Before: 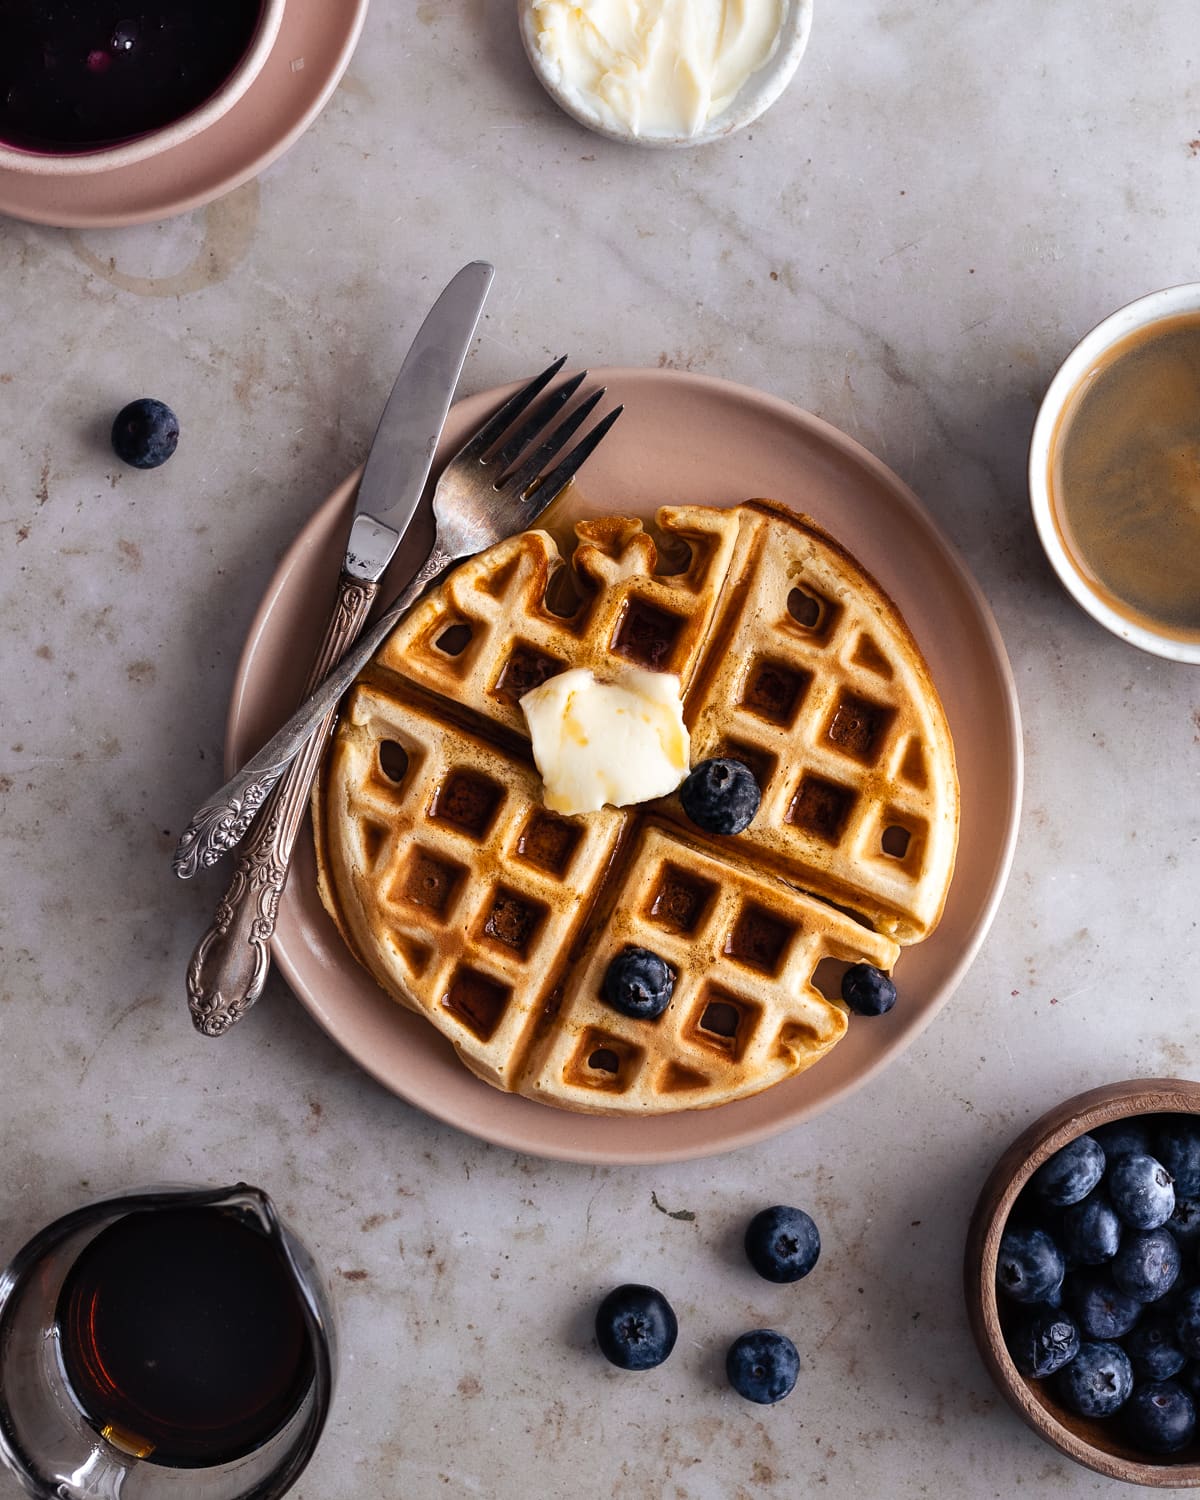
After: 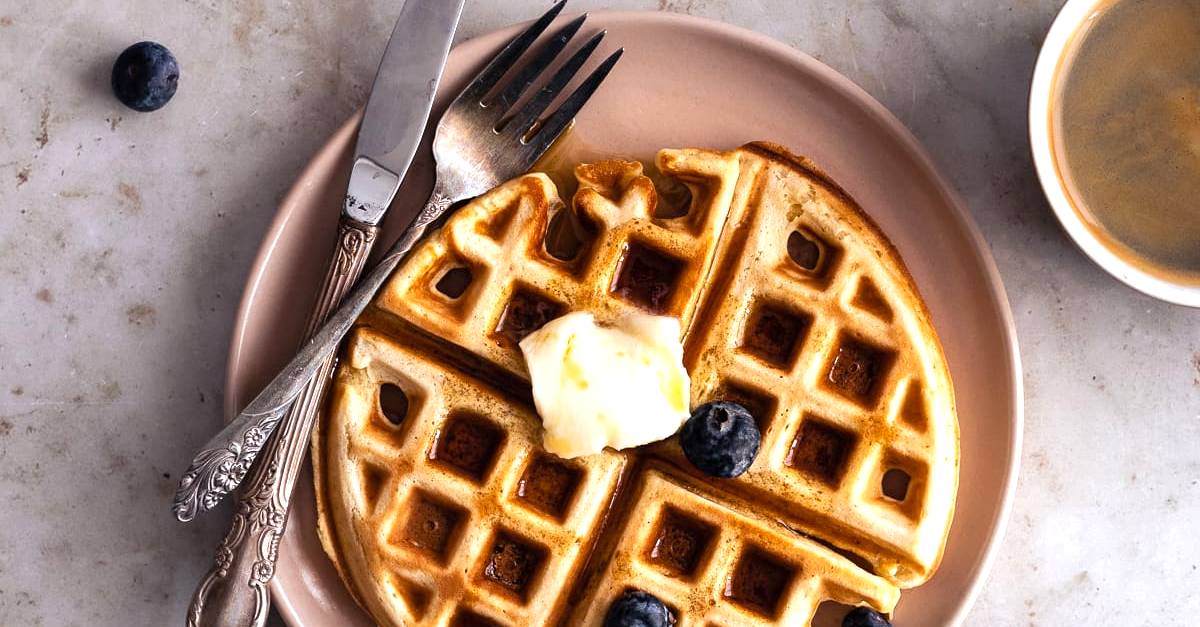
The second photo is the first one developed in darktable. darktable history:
crop and rotate: top 23.84%, bottom 34.294%
exposure: black level correction 0.001, exposure 0.5 EV, compensate exposure bias true, compensate highlight preservation false
